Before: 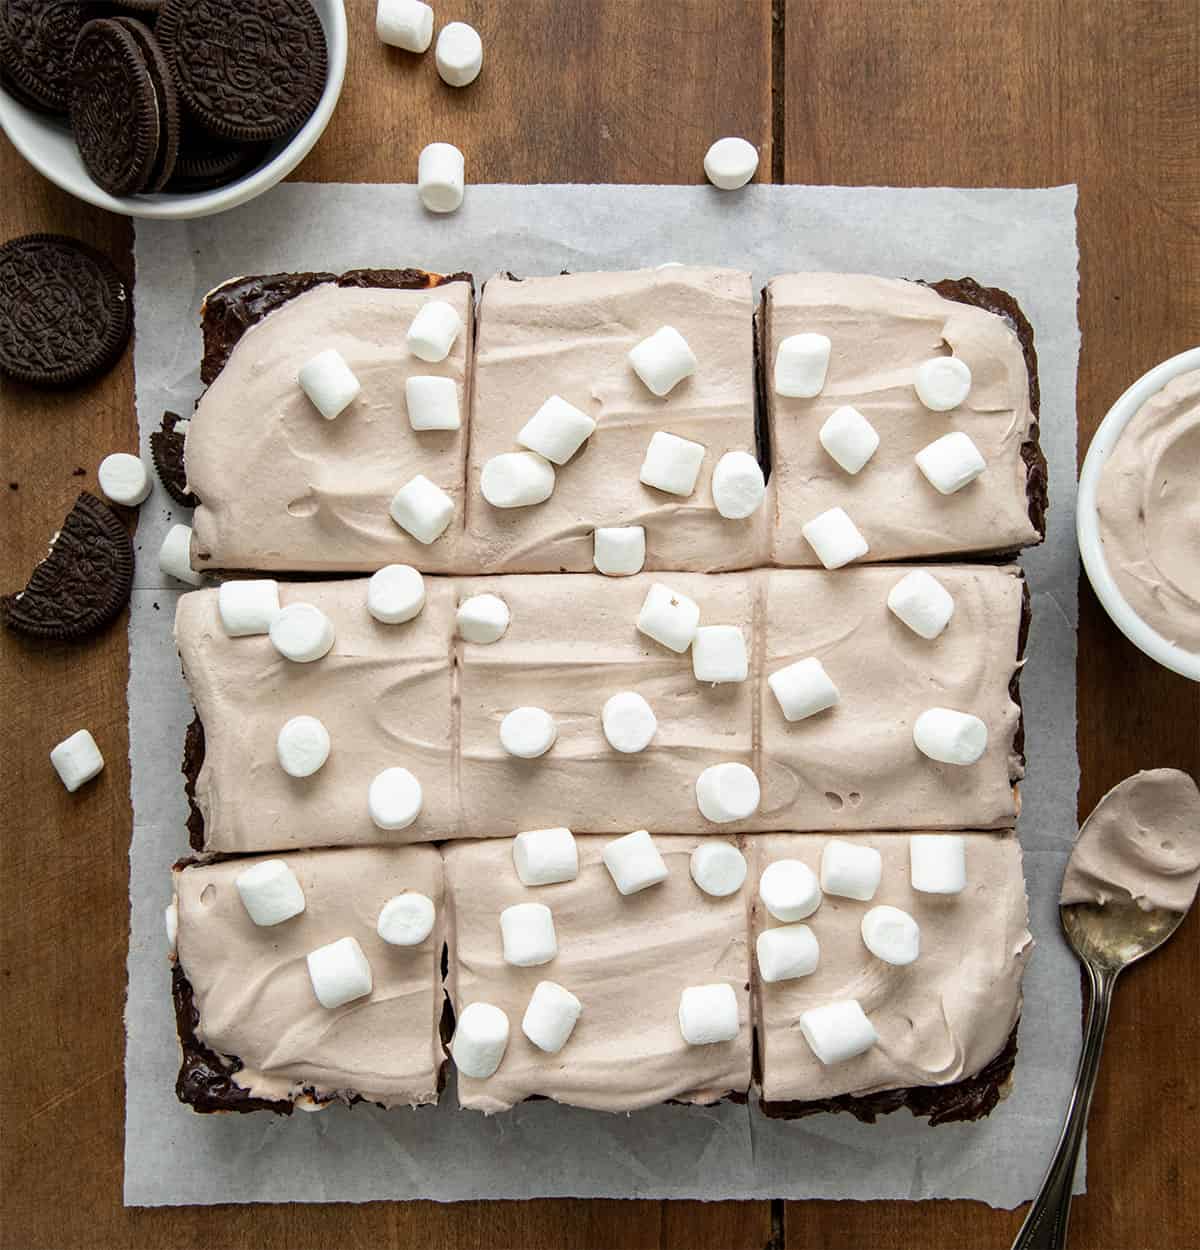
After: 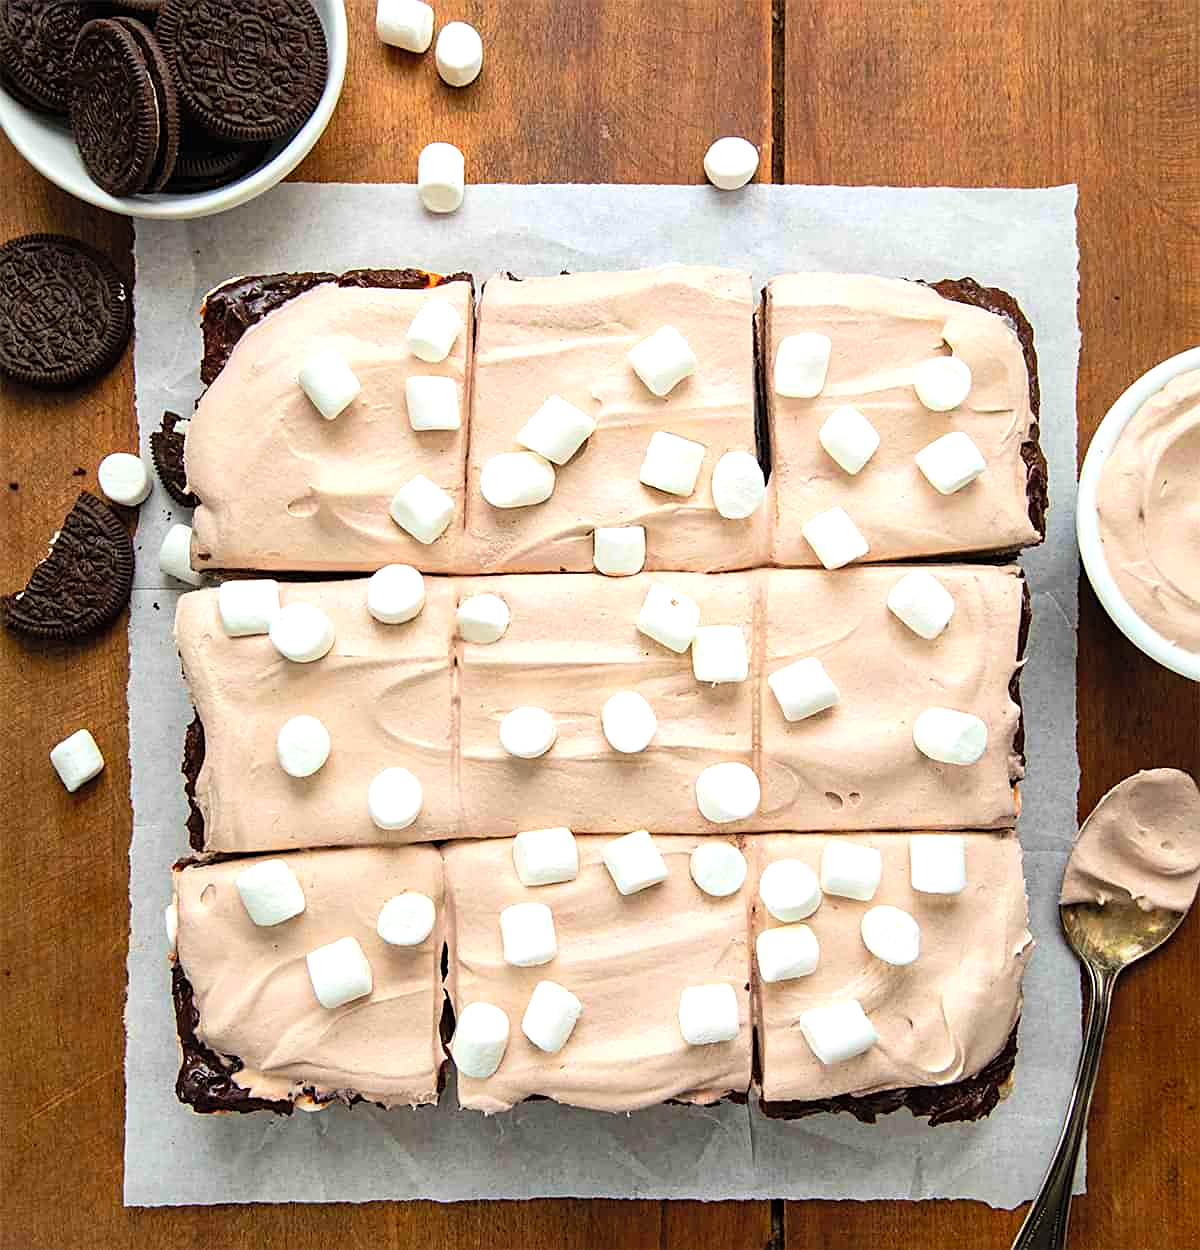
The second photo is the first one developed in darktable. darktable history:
contrast brightness saturation: contrast 0.066, brightness 0.179, saturation 0.41
sharpen: amount 0.495
tone equalizer: -8 EV -0.391 EV, -7 EV -0.419 EV, -6 EV -0.305 EV, -5 EV -0.255 EV, -3 EV 0.234 EV, -2 EV 0.337 EV, -1 EV 0.408 EV, +0 EV 0.429 EV, edges refinement/feathering 500, mask exposure compensation -1.57 EV, preserve details no
color calibration: gray › normalize channels true, illuminant same as pipeline (D50), adaptation none (bypass), x 0.332, y 0.335, temperature 5012.35 K, gamut compression 0.016
